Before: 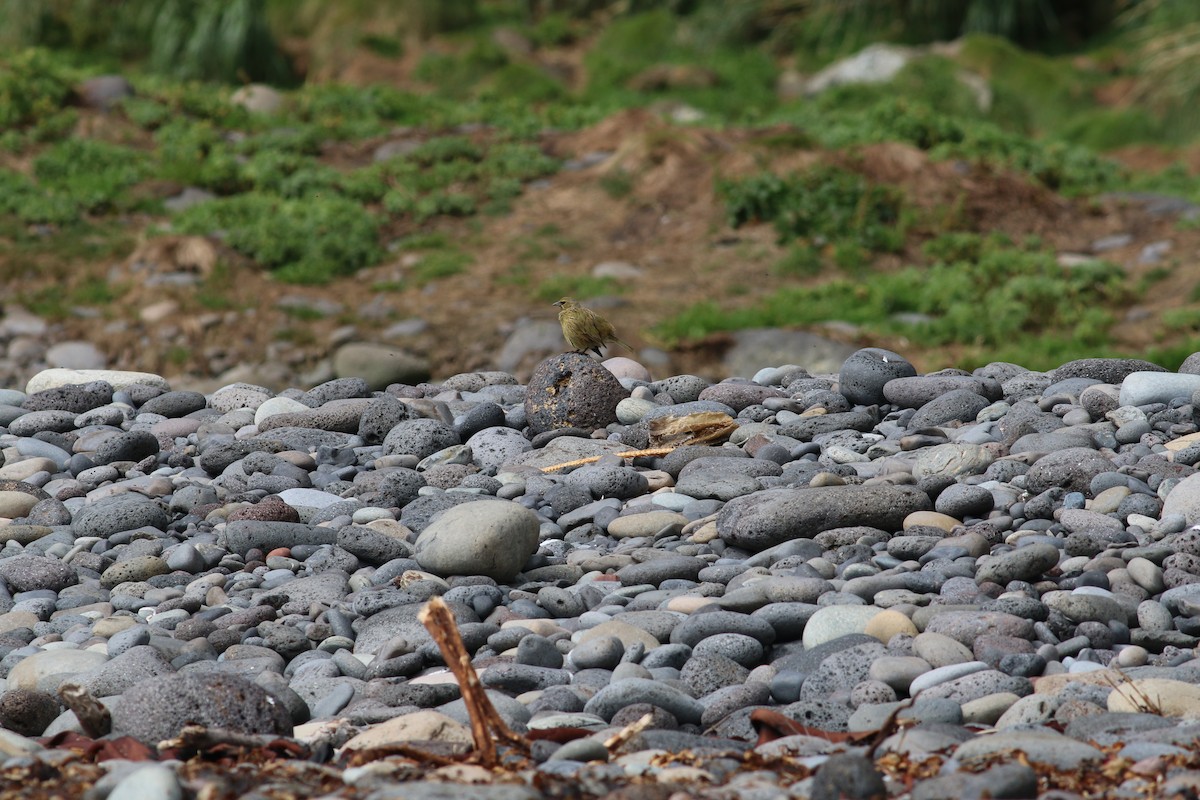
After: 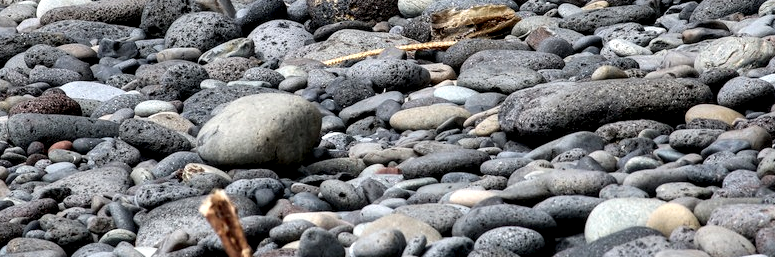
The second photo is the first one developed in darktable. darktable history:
crop: left 18.219%, top 50.904%, right 17.181%, bottom 16.9%
shadows and highlights: shadows 49.44, highlights -41.61, soften with gaussian
local contrast: highlights 81%, shadows 58%, detail 174%, midtone range 0.607
